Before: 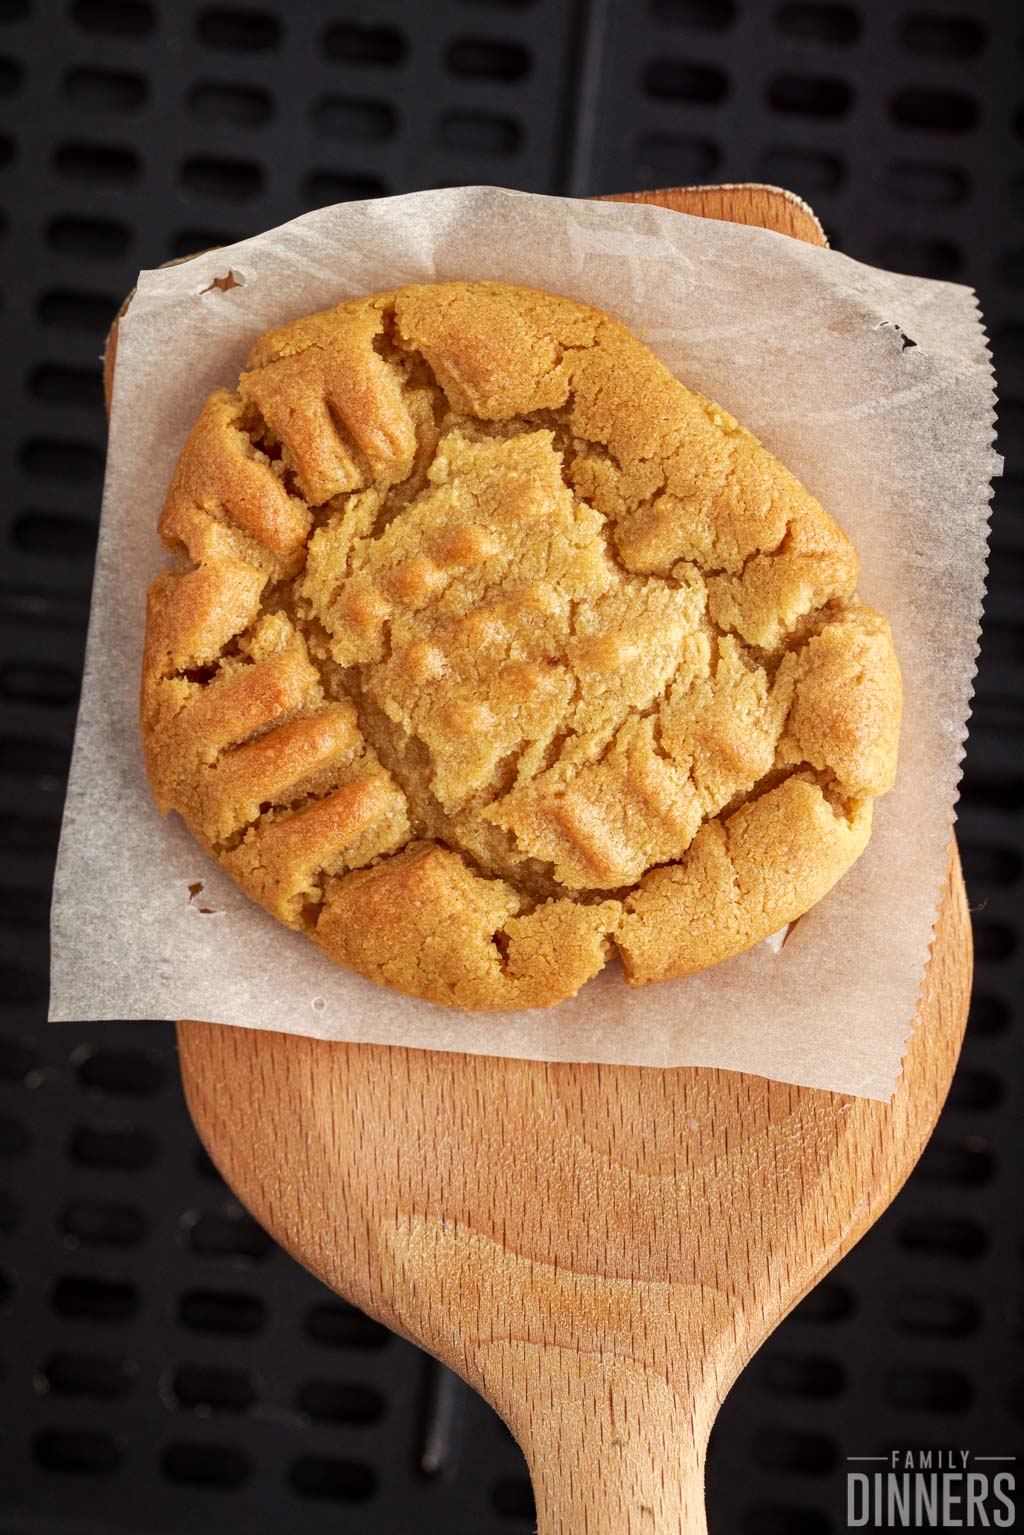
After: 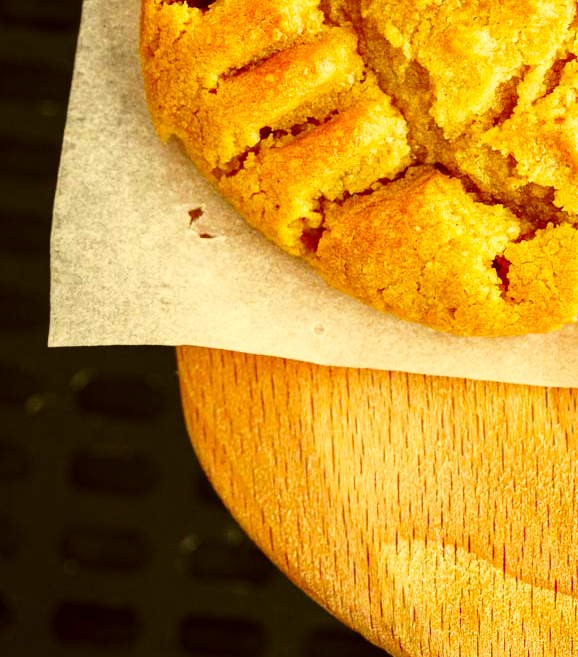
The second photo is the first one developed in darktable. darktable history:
color calibration: output R [0.948, 0.091, -0.04, 0], output G [-0.3, 1.384, -0.085, 0], output B [-0.108, 0.061, 1.08, 0], gray › normalize channels true, illuminant same as pipeline (D50), adaptation XYZ, x 0.346, y 0.359, temperature 5005.22 K, gamut compression 0.022
color correction: highlights a* 0.156, highlights b* 29.08, shadows a* -0.292, shadows b* 21.36
crop: top 43.99%, right 43.476%, bottom 13.178%
base curve: curves: ch0 [(0, 0) (0.028, 0.03) (0.121, 0.232) (0.46, 0.748) (0.859, 0.968) (1, 1)], preserve colors none
